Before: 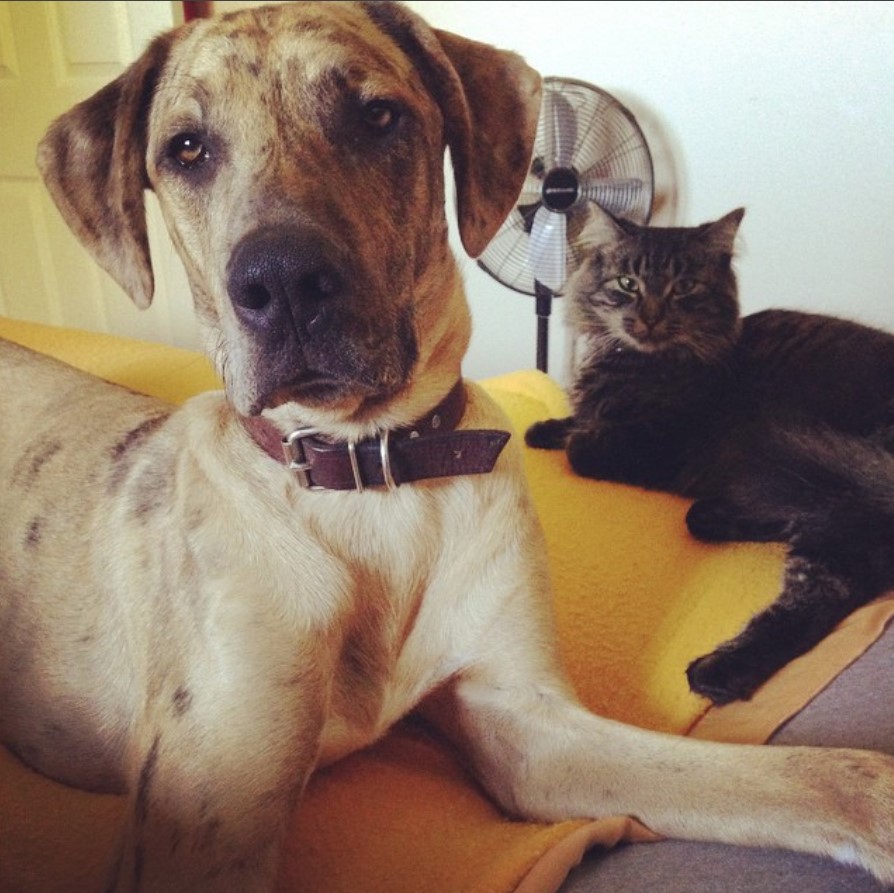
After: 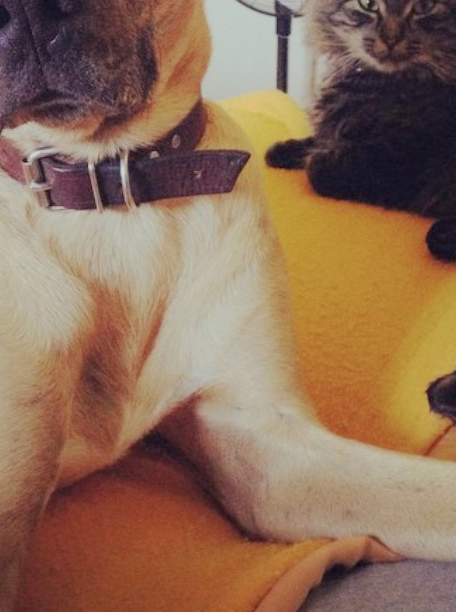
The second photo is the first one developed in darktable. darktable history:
exposure: black level correction 0.004, exposure 0.38 EV, compensate highlight preservation false
crop and rotate: left 29.103%, top 31.396%, right 19.803%
filmic rgb: black relative exposure -8.76 EV, white relative exposure 4.98 EV, threshold 5.98 EV, target black luminance 0%, hardness 3.78, latitude 65.6%, contrast 0.825, shadows ↔ highlights balance 19.49%, color science v5 (2021), contrast in shadows safe, contrast in highlights safe, enable highlight reconstruction true
